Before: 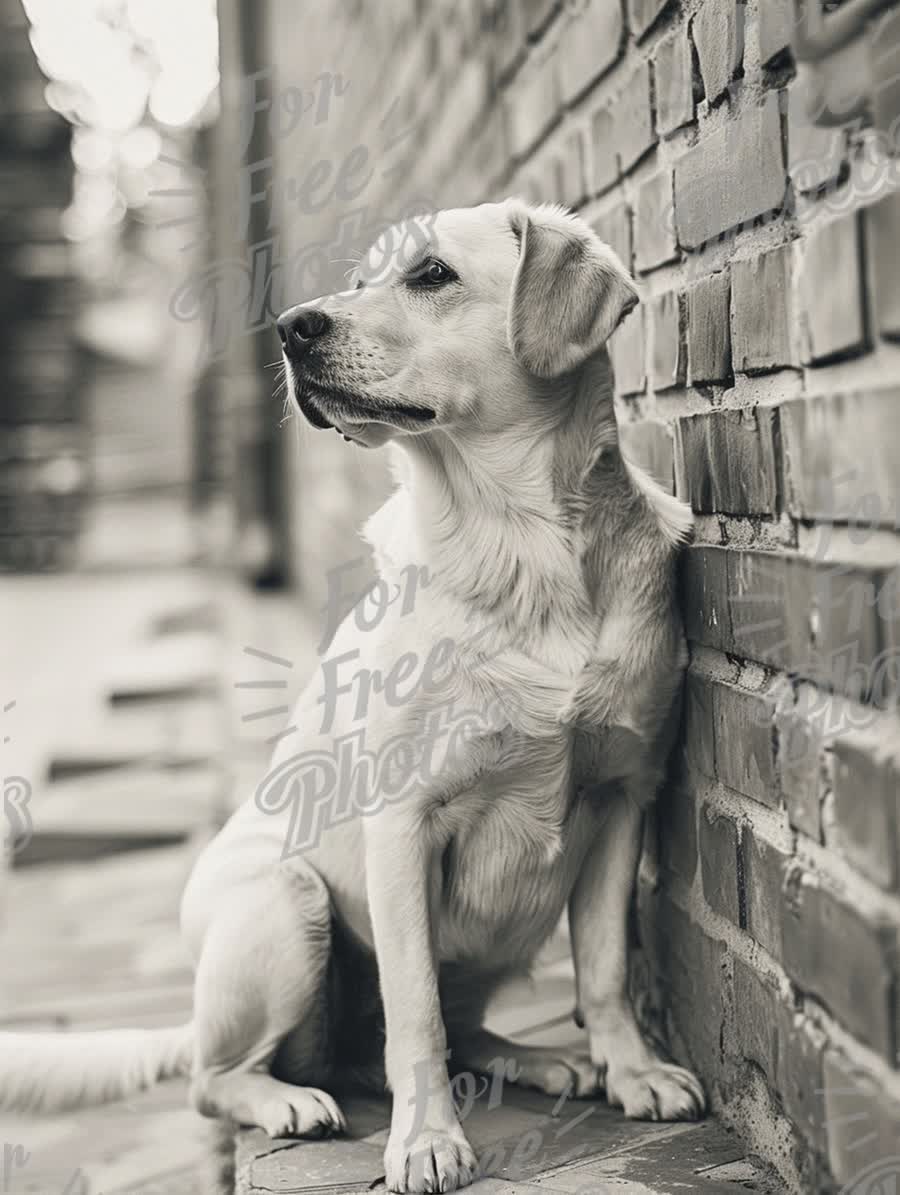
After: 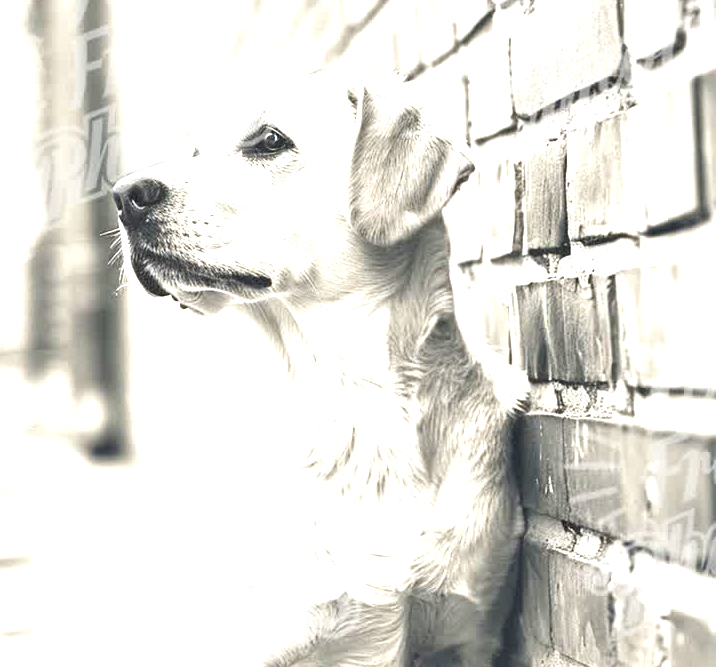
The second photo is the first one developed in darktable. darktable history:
exposure: black level correction 0, exposure 1.747 EV, compensate highlight preservation false
crop: left 18.236%, top 11.099%, right 2.127%, bottom 33.019%
